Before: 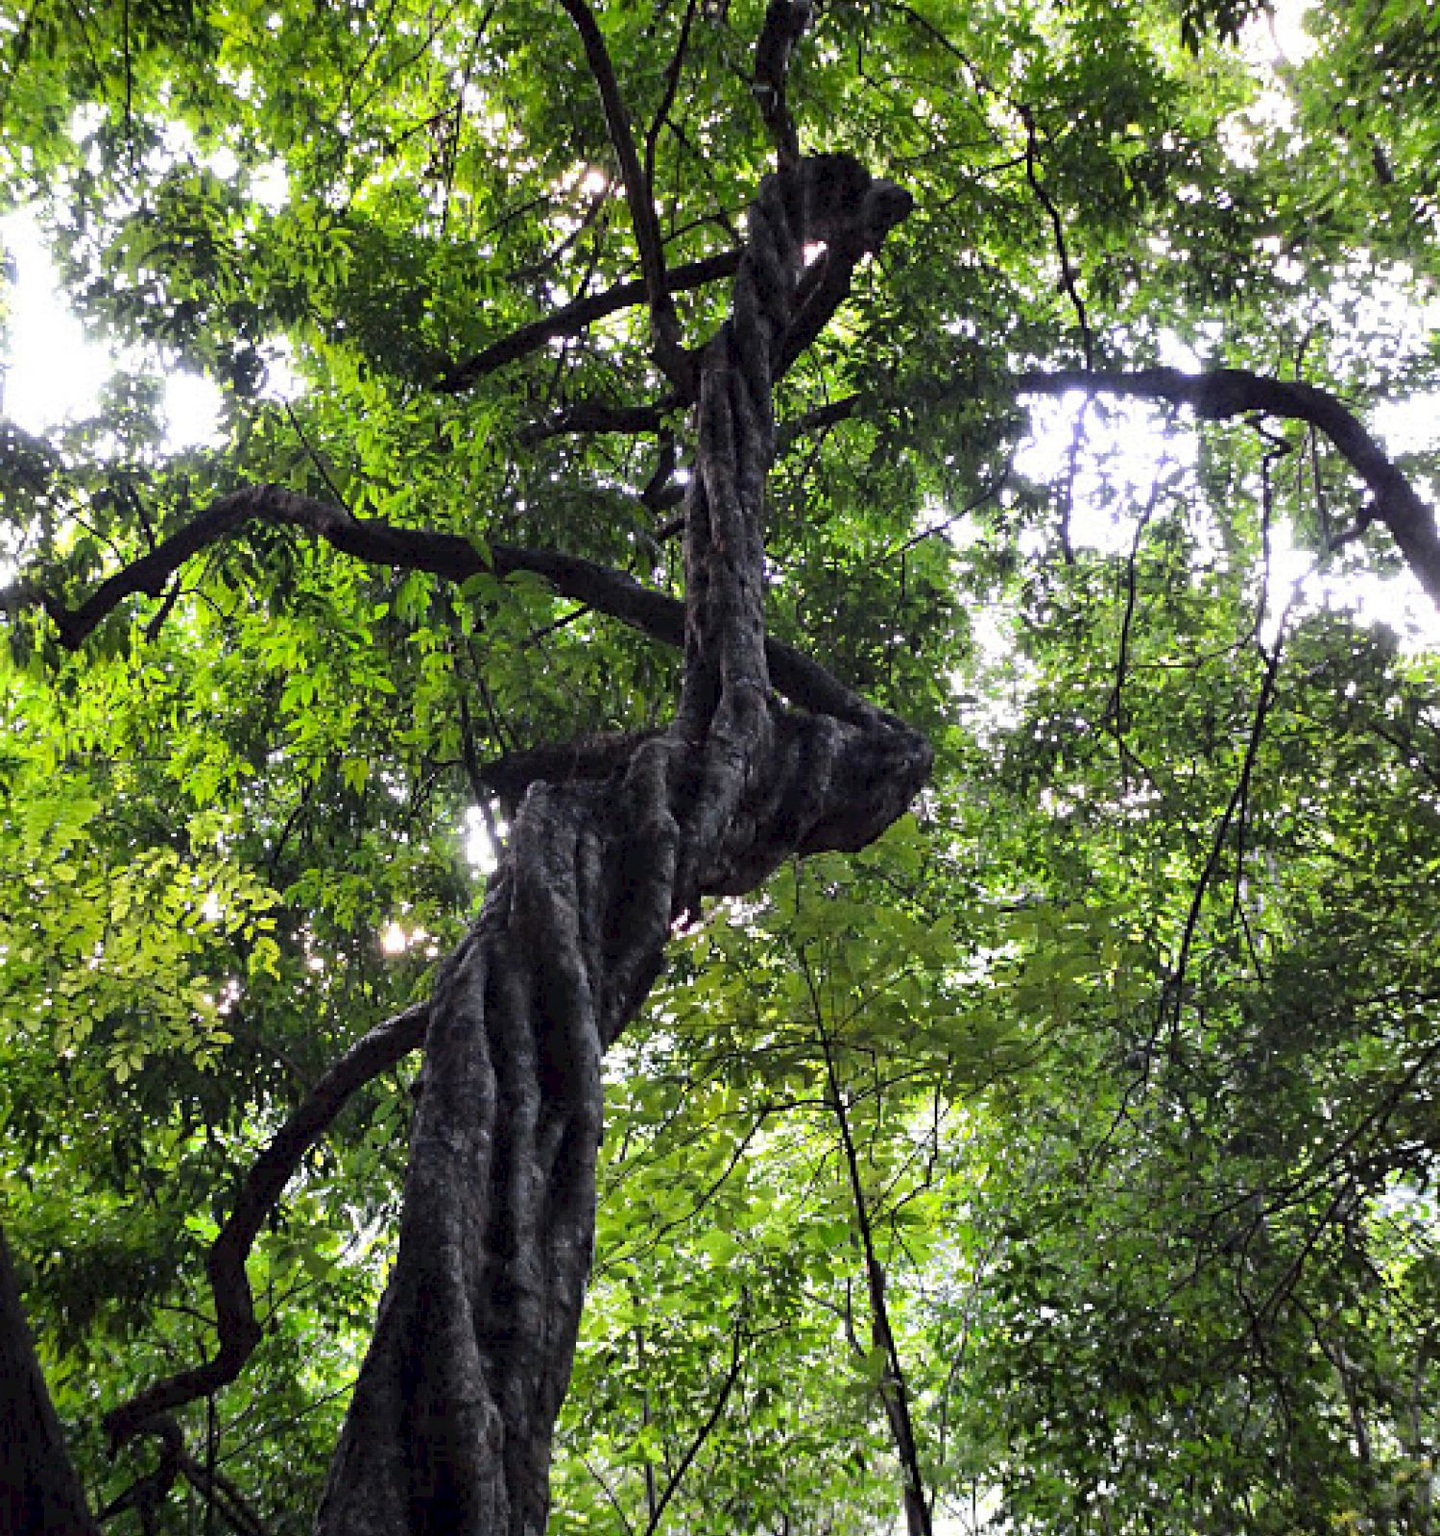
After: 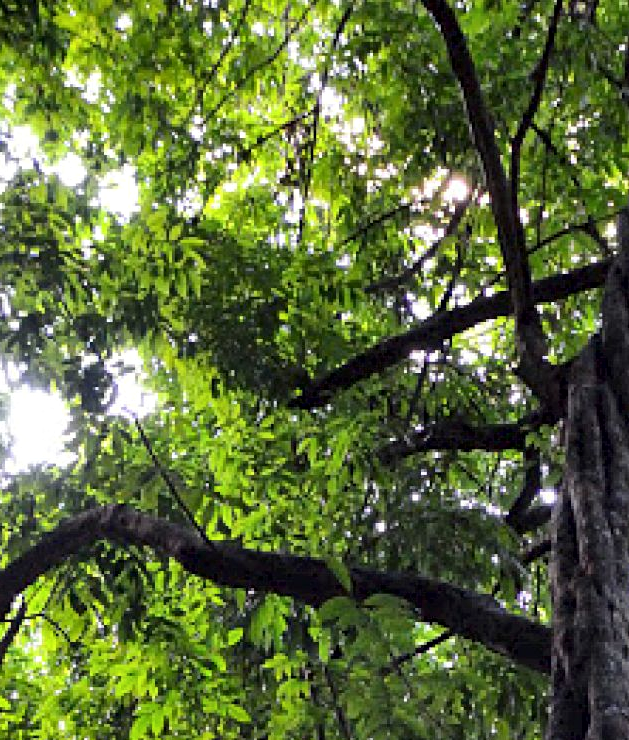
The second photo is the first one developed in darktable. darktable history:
local contrast: mode bilateral grid, contrast 20, coarseness 50, detail 130%, midtone range 0.2
crop and rotate: left 10.817%, top 0.062%, right 47.194%, bottom 53.626%
